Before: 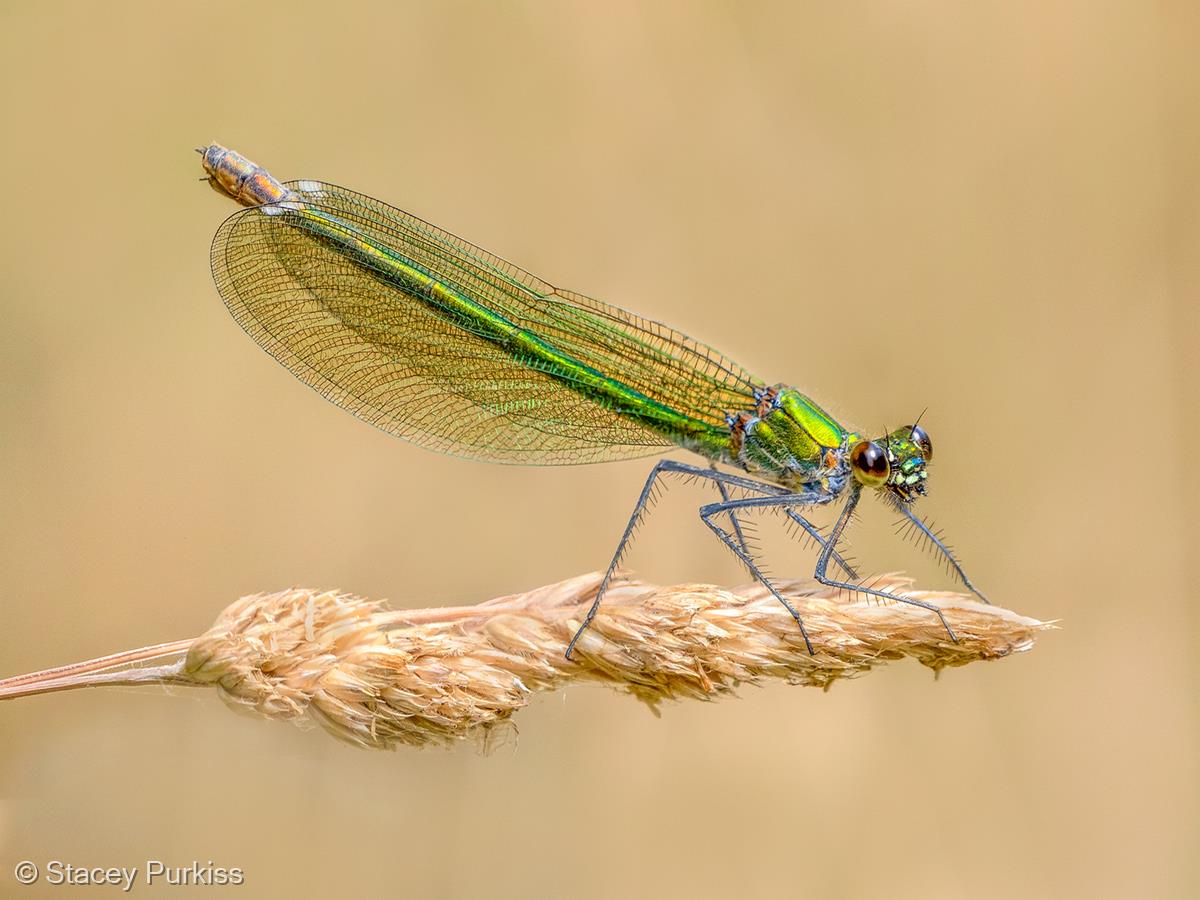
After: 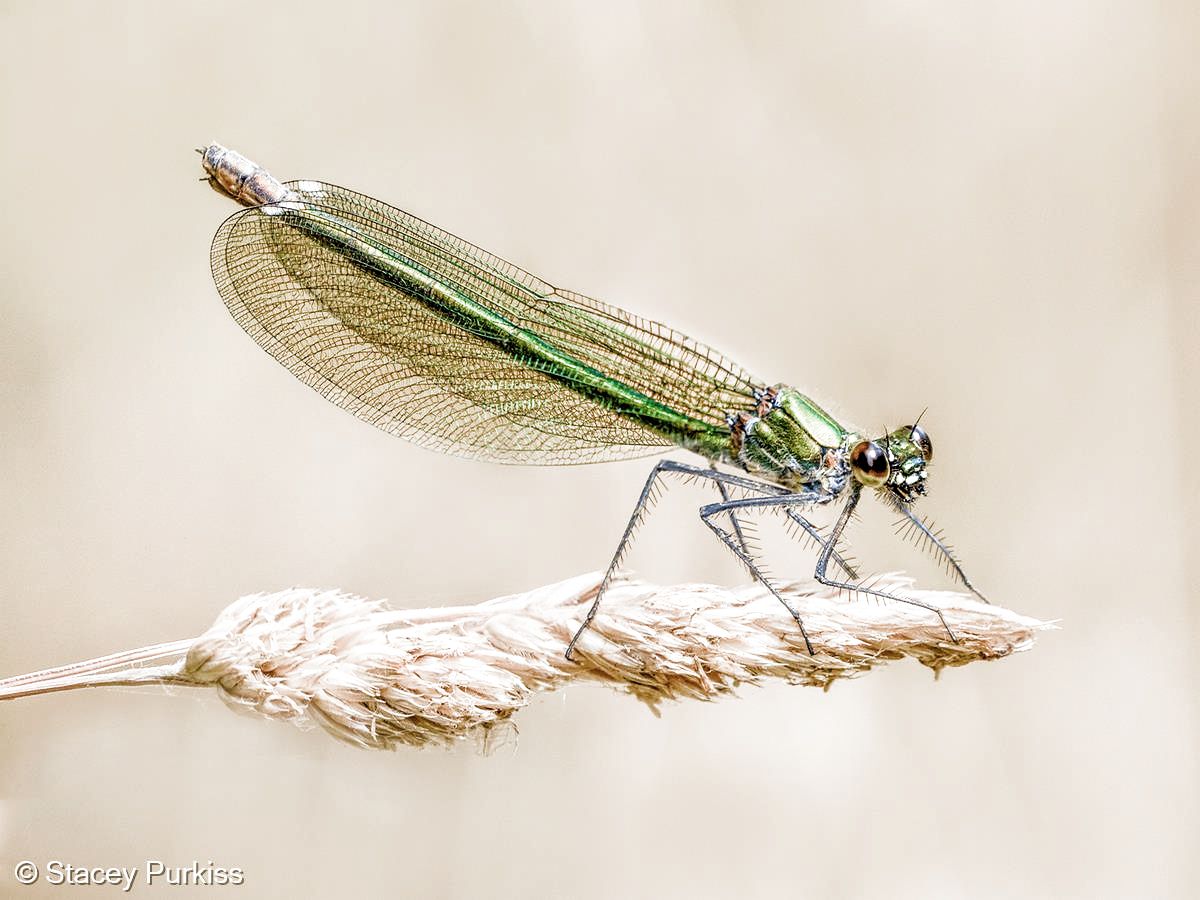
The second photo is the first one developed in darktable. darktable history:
filmic rgb: black relative exposure -5.4 EV, white relative exposure 2.87 EV, dynamic range scaling -37.7%, hardness 4, contrast 1.609, highlights saturation mix -0.859%, preserve chrominance RGB euclidean norm (legacy), color science v4 (2020)
